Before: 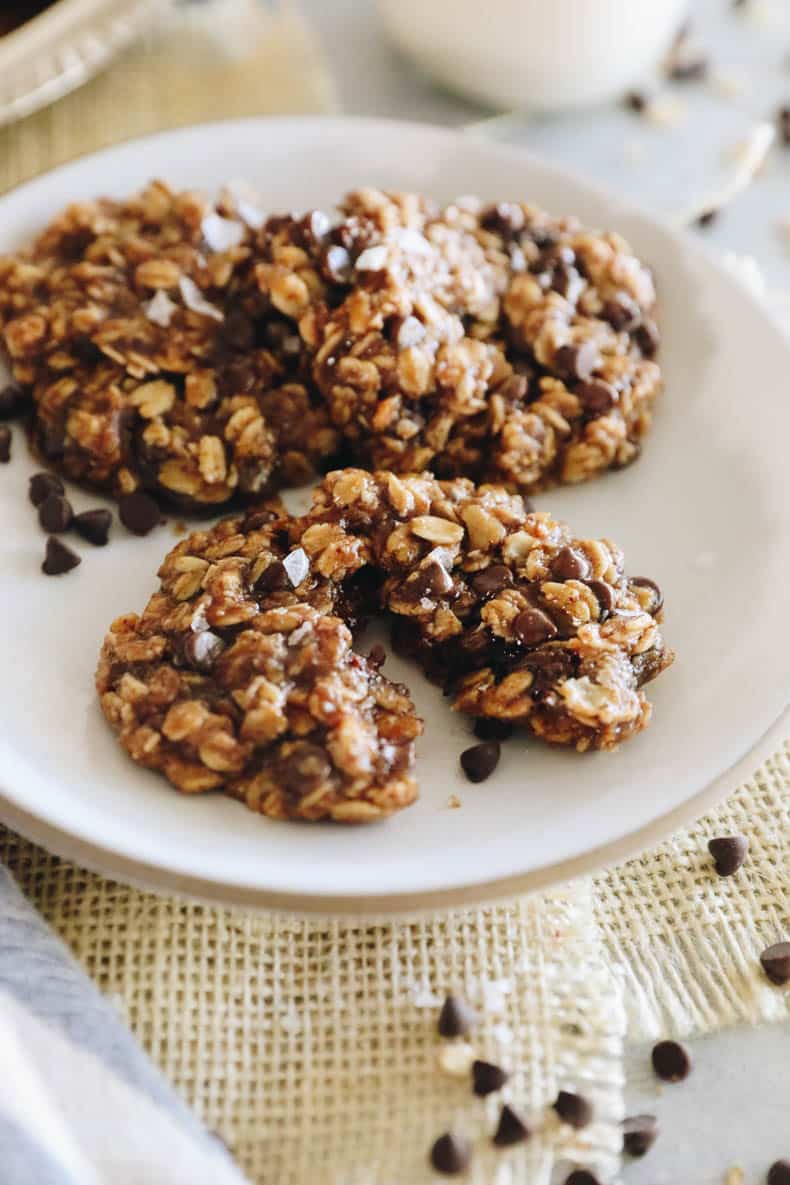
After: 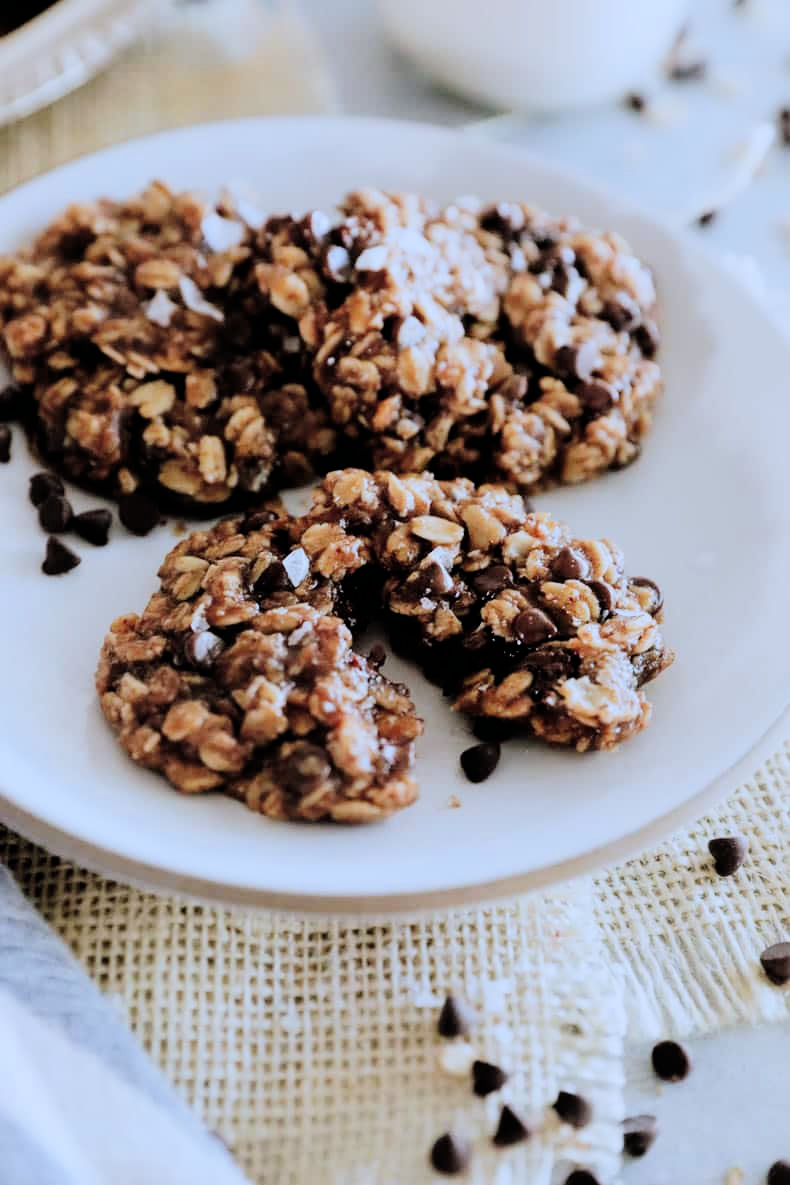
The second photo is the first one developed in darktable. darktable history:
filmic rgb: black relative exposure -5 EV, hardness 2.88, contrast 1.3, highlights saturation mix -10%
color correction: highlights a* -2.24, highlights b* -18.1
